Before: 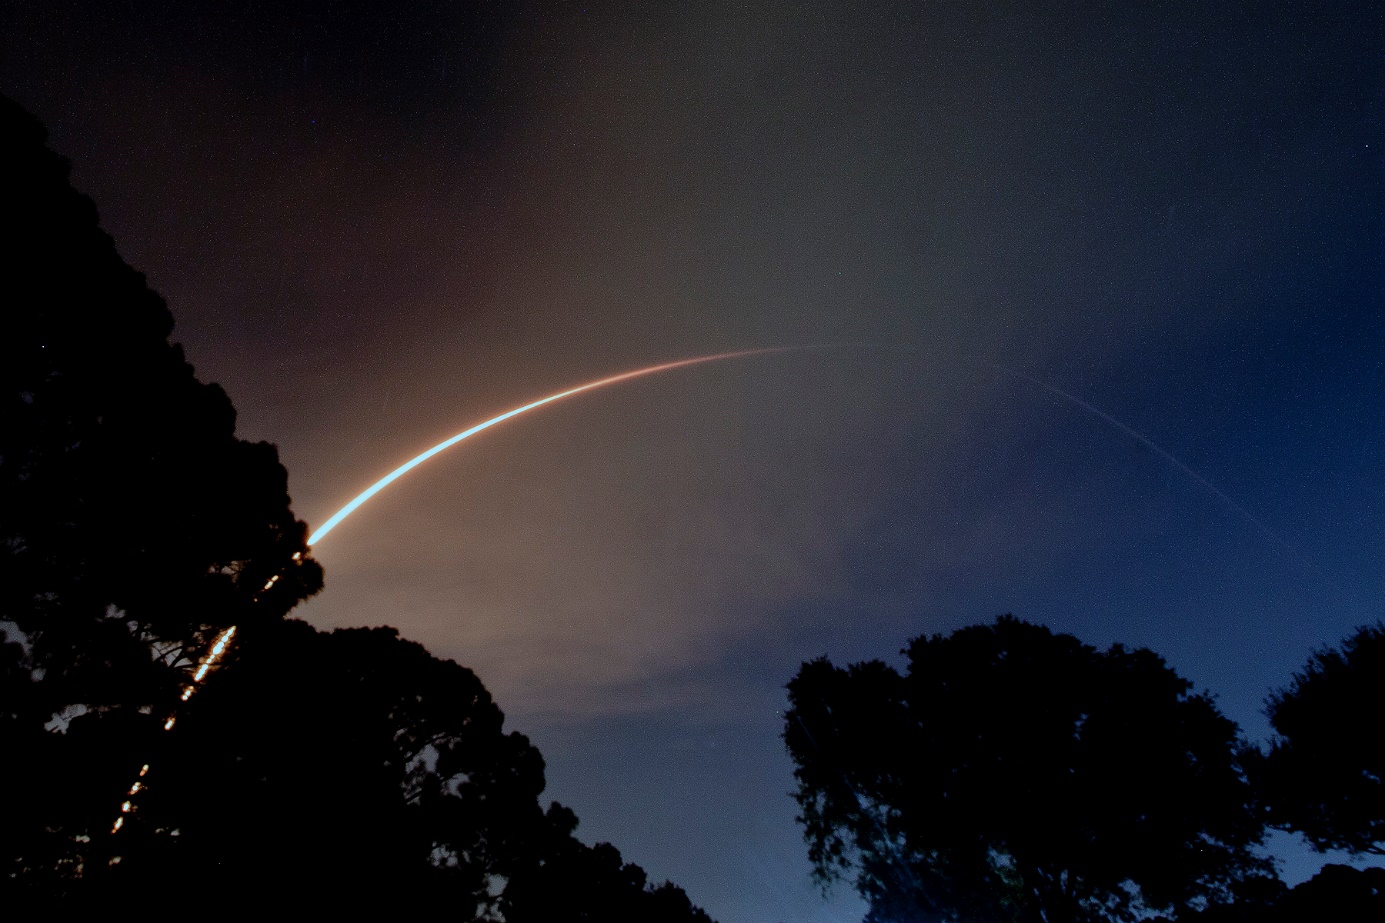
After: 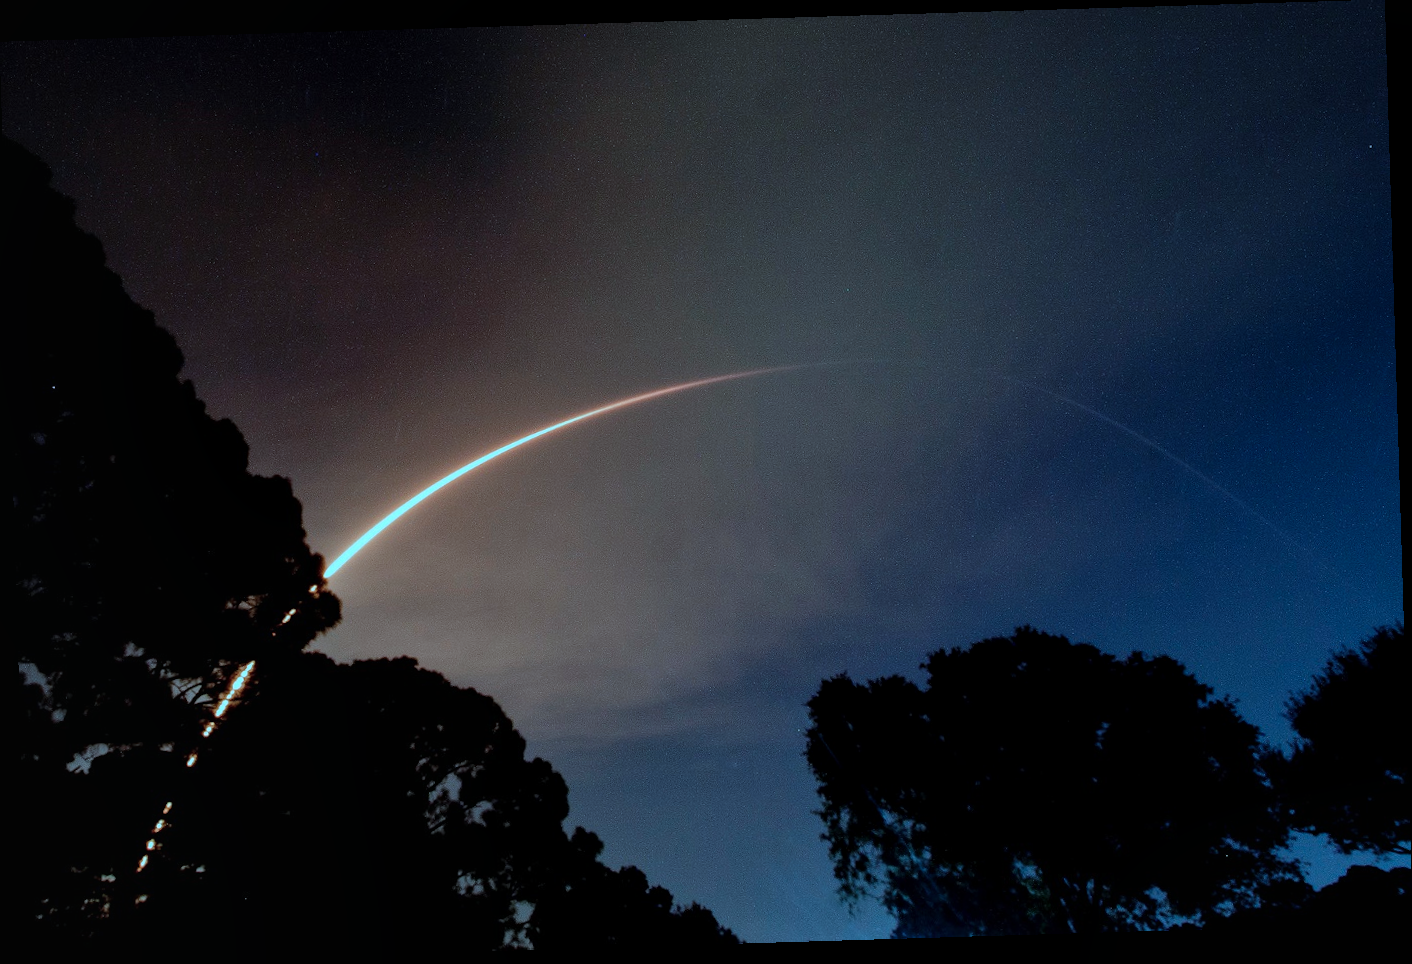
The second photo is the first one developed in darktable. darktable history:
exposure: black level correction -0.001, exposure 0.08 EV, compensate highlight preservation false
rotate and perspective: rotation -1.75°, automatic cropping off
local contrast: highlights 100%, shadows 100%, detail 120%, midtone range 0.2
tone equalizer: on, module defaults
color correction: highlights a* -11.71, highlights b* -15.58
